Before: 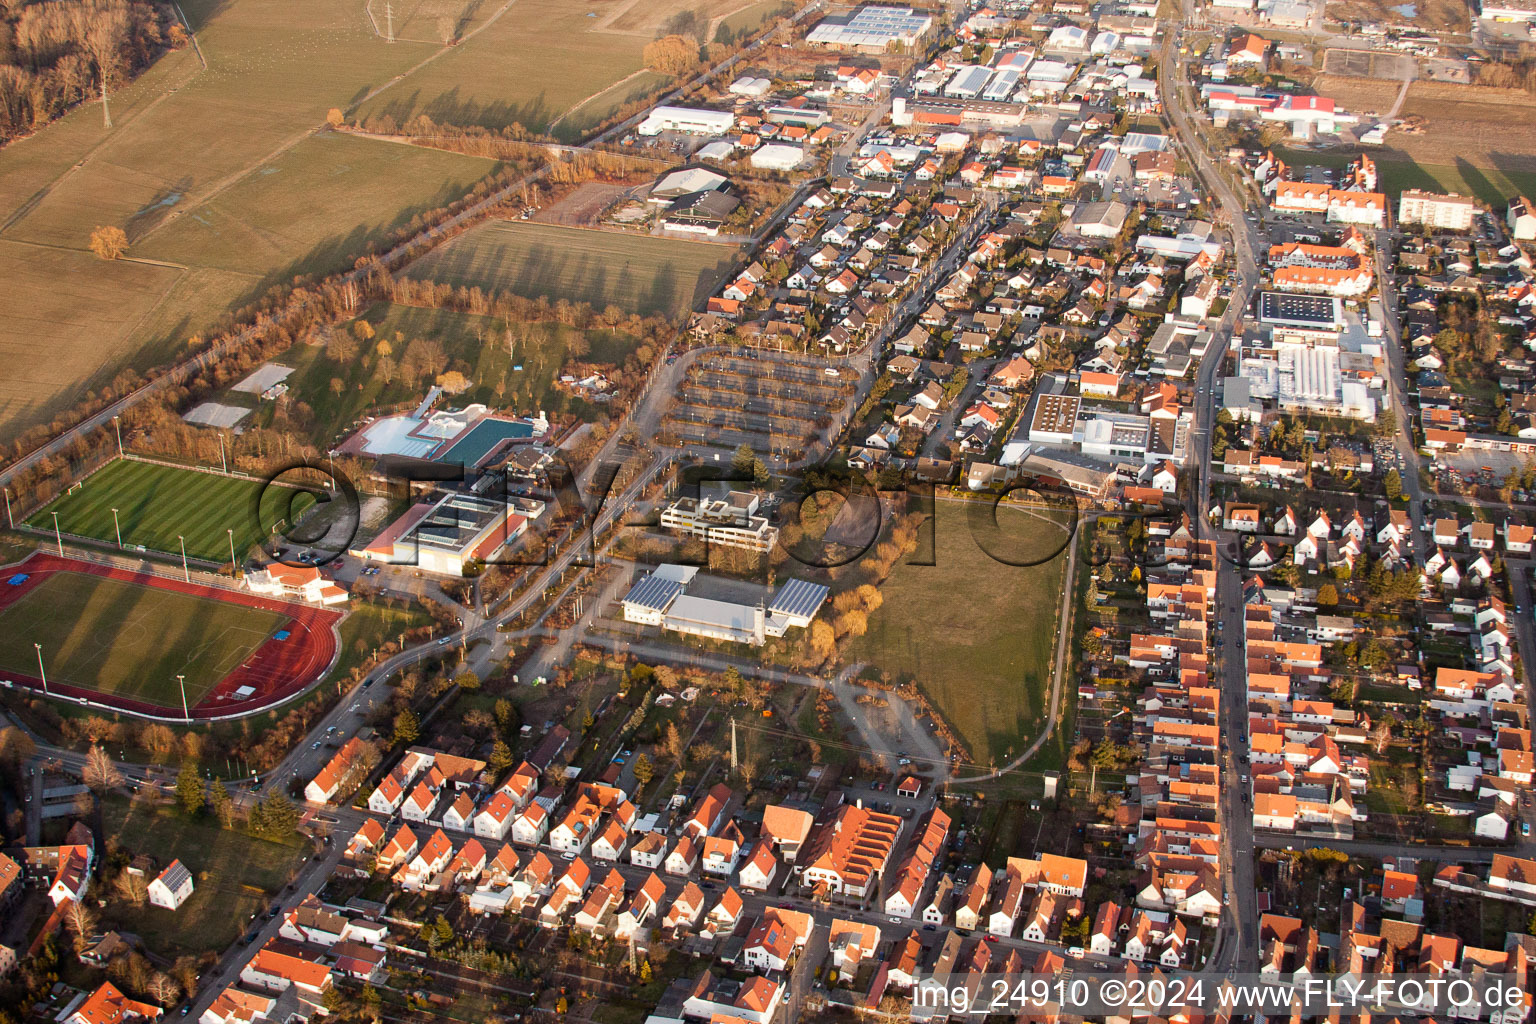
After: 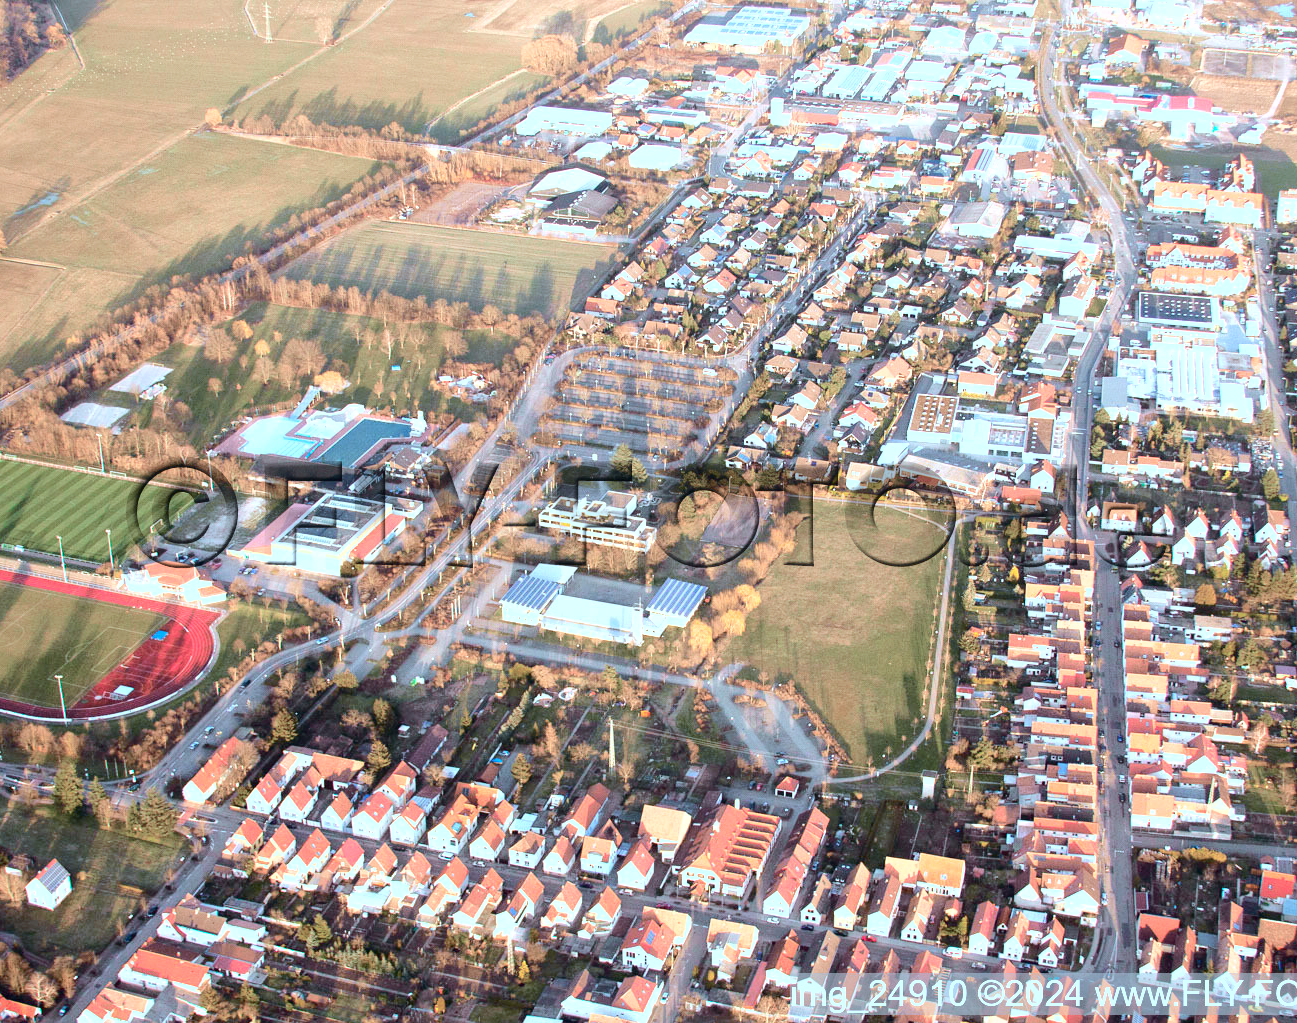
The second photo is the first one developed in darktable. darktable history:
crop: left 7.979%, right 7.532%
shadows and highlights: highlights color adjustment 0.084%
color correction: highlights a* -2.97, highlights b* -2.86, shadows a* 2.02, shadows b* 2.93
color calibration: gray › normalize channels true, illuminant as shot in camera, x 0.384, y 0.38, temperature 3977.84 K, gamut compression 0.008
exposure: black level correction -0.002, exposure 1.347 EV, compensate highlight preservation false
tone curve: curves: ch0 [(0, 0) (0.049, 0.01) (0.154, 0.081) (0.491, 0.56) (0.739, 0.794) (0.992, 0.937)]; ch1 [(0, 0) (0.172, 0.123) (0.317, 0.272) (0.401, 0.422) (0.499, 0.497) (0.531, 0.54) (0.615, 0.603) (0.741, 0.783) (1, 1)]; ch2 [(0, 0) (0.411, 0.424) (0.462, 0.464) (0.502, 0.489) (0.544, 0.551) (0.686, 0.638) (1, 1)], color space Lab, independent channels, preserve colors none
